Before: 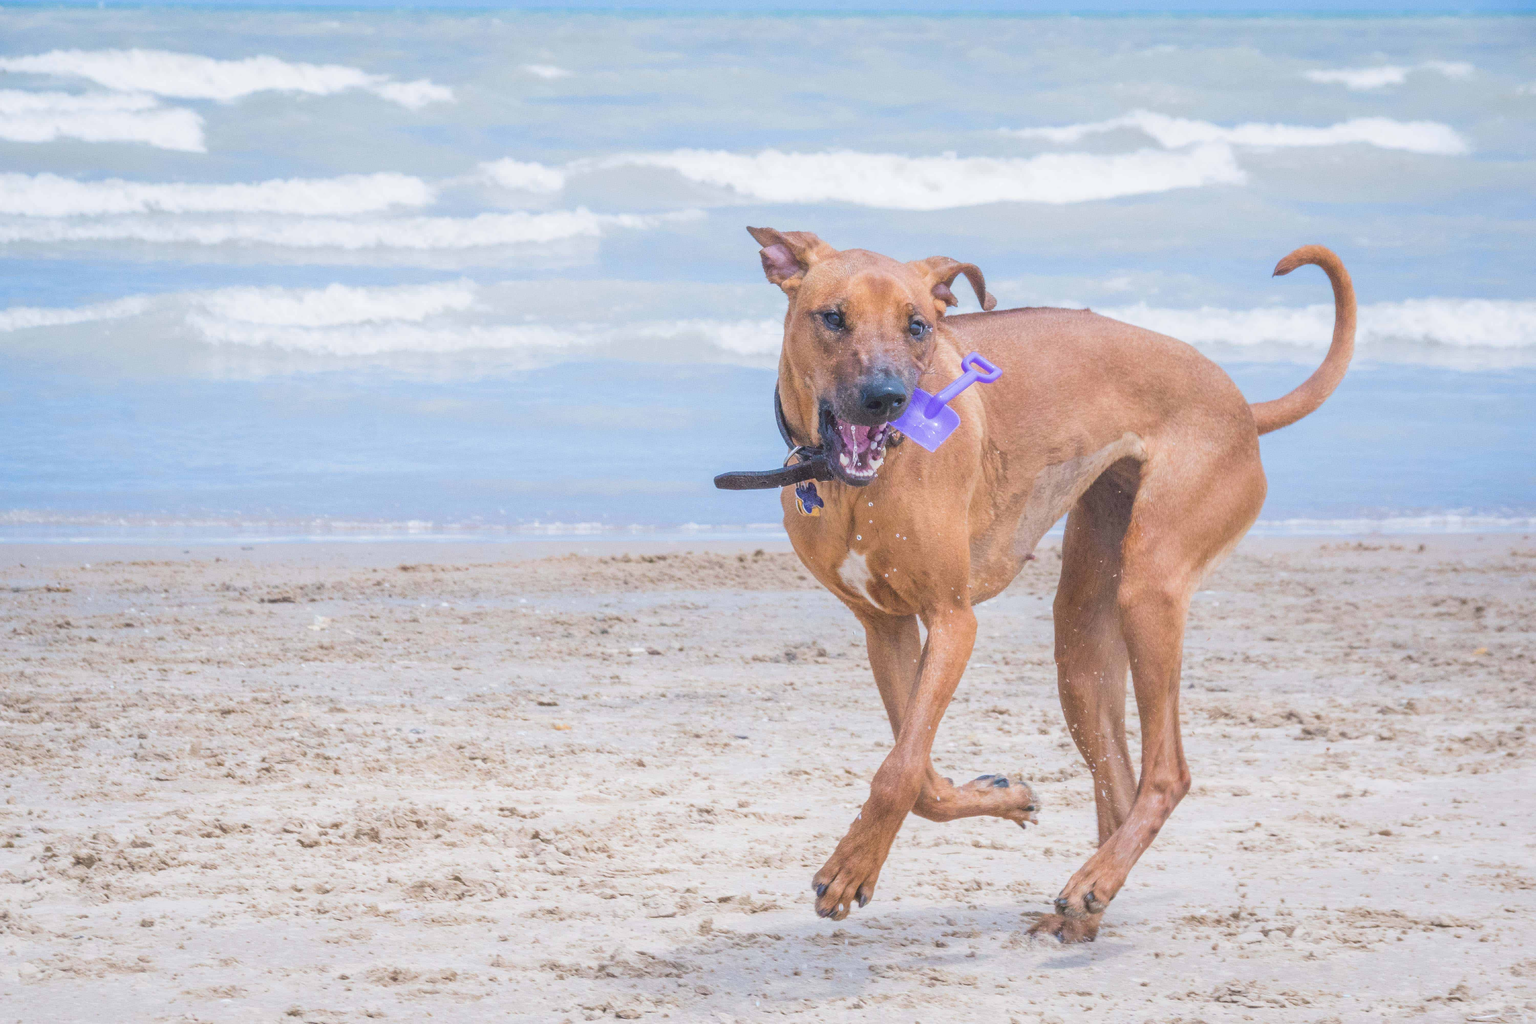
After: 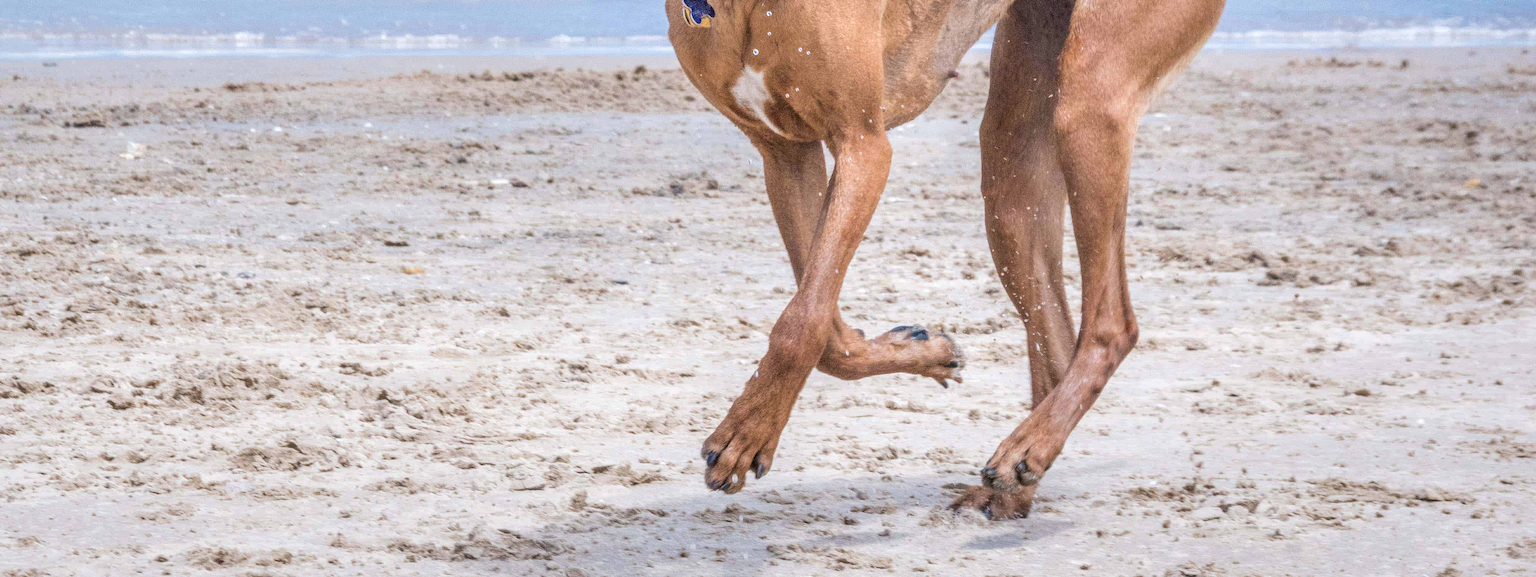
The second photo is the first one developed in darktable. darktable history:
local contrast: detail 160%
crop and rotate: left 13.306%, top 48.129%, bottom 2.928%
